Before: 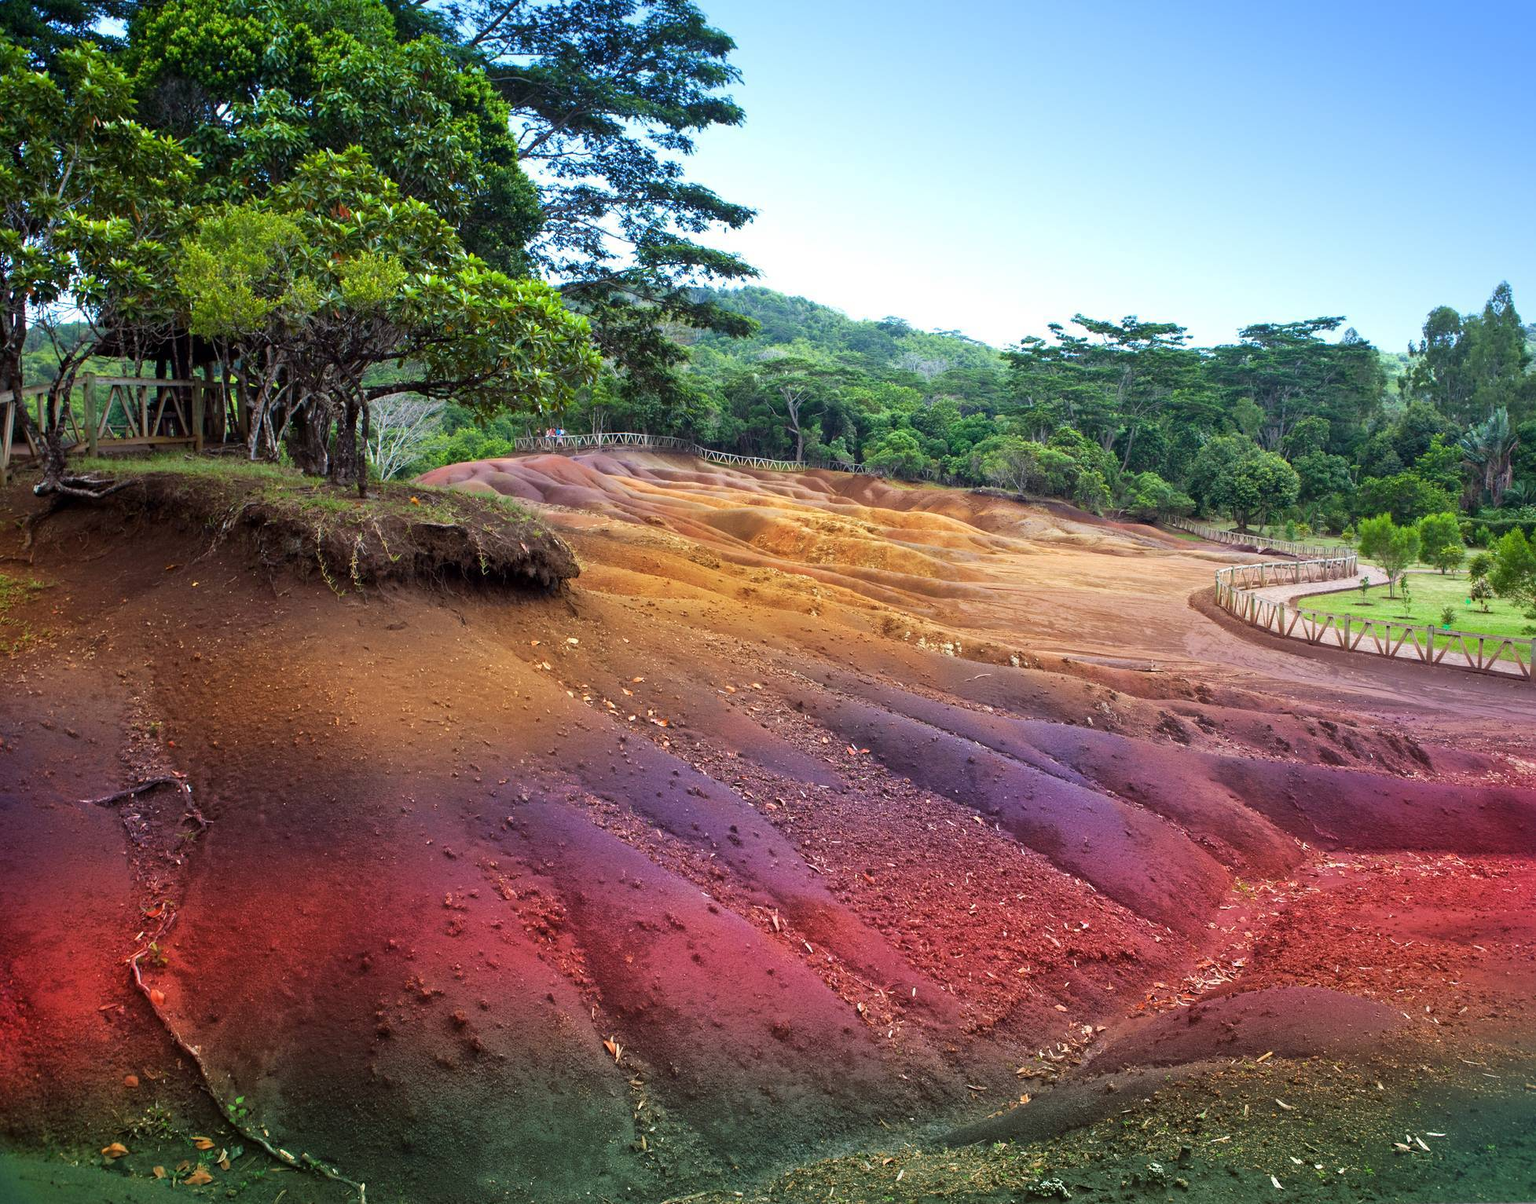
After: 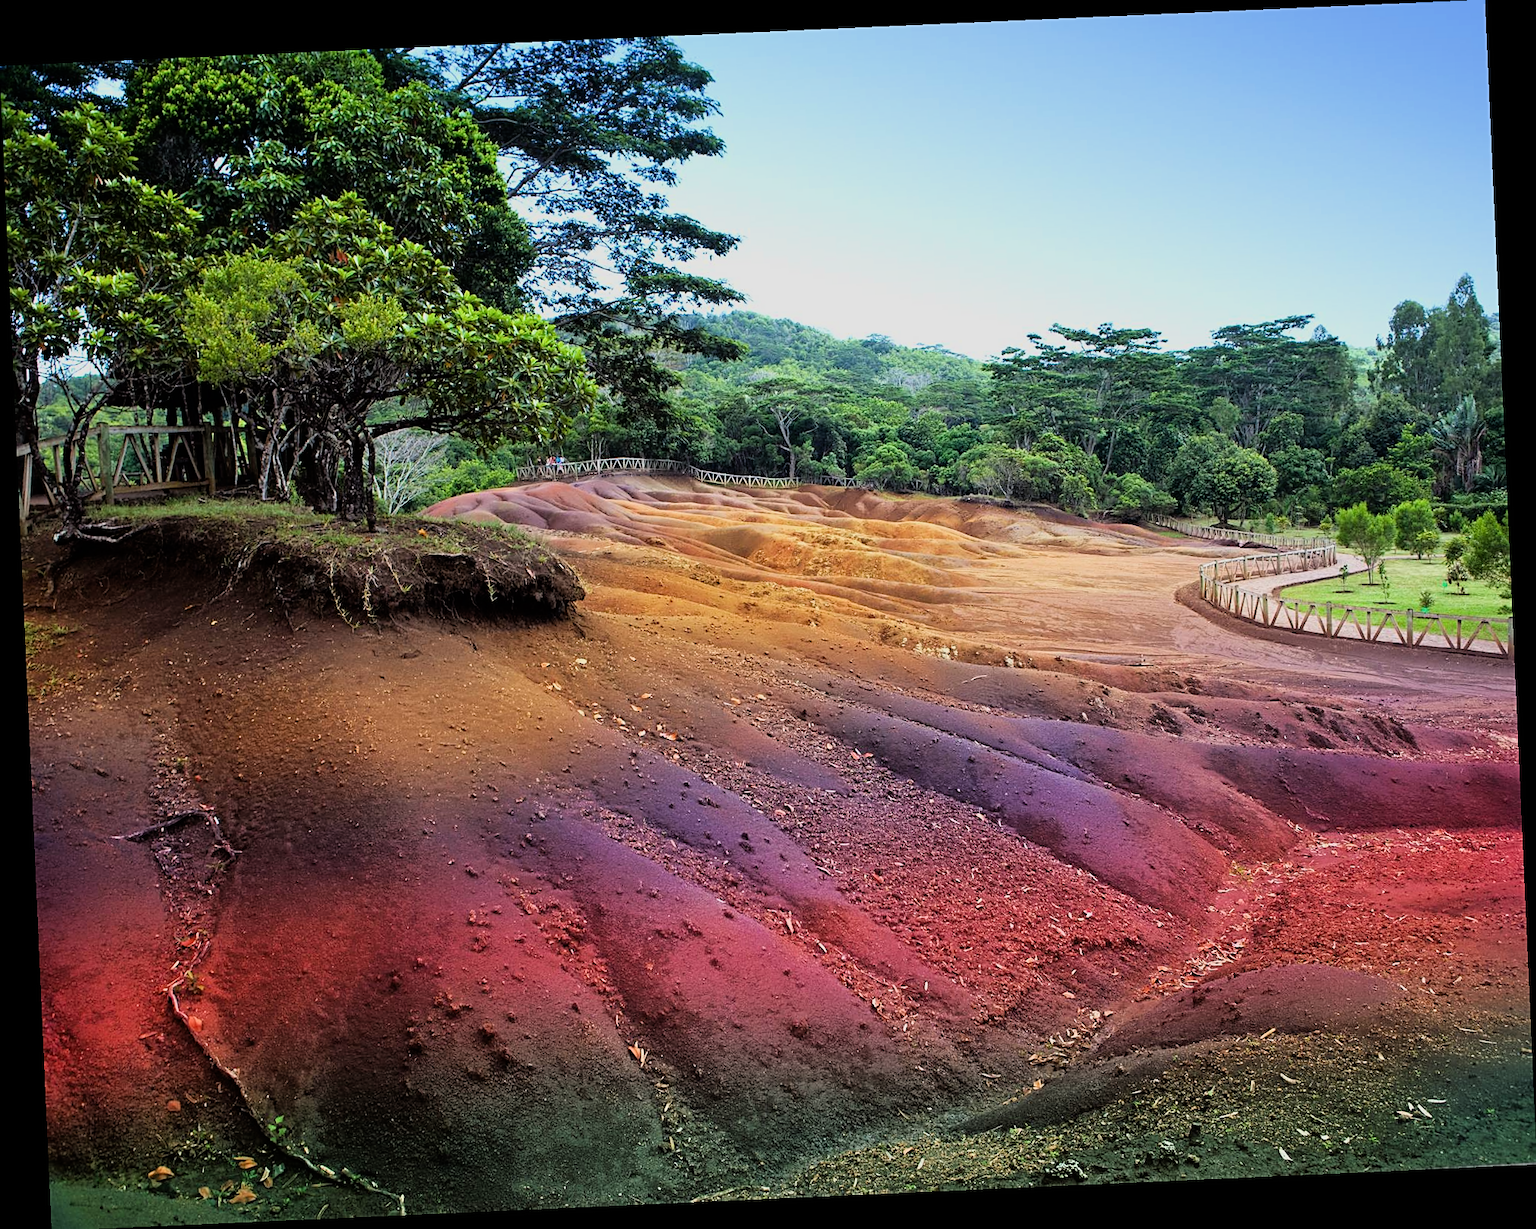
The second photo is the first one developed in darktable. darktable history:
filmic rgb: black relative exposure -11.88 EV, white relative exposure 5.43 EV, threshold 3 EV, hardness 4.49, latitude 50%, contrast 1.14, color science v5 (2021), contrast in shadows safe, contrast in highlights safe, enable highlight reconstruction true
rotate and perspective: rotation -2.56°, automatic cropping off
sharpen: on, module defaults
